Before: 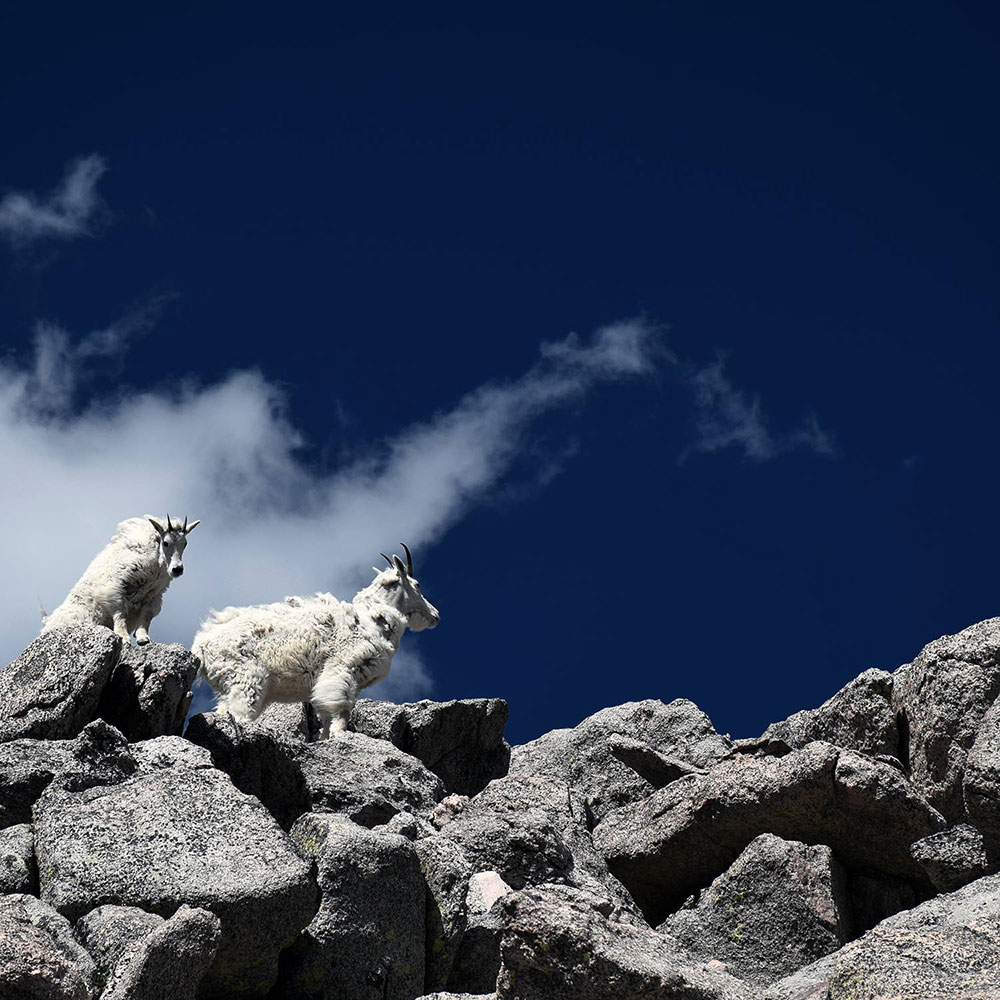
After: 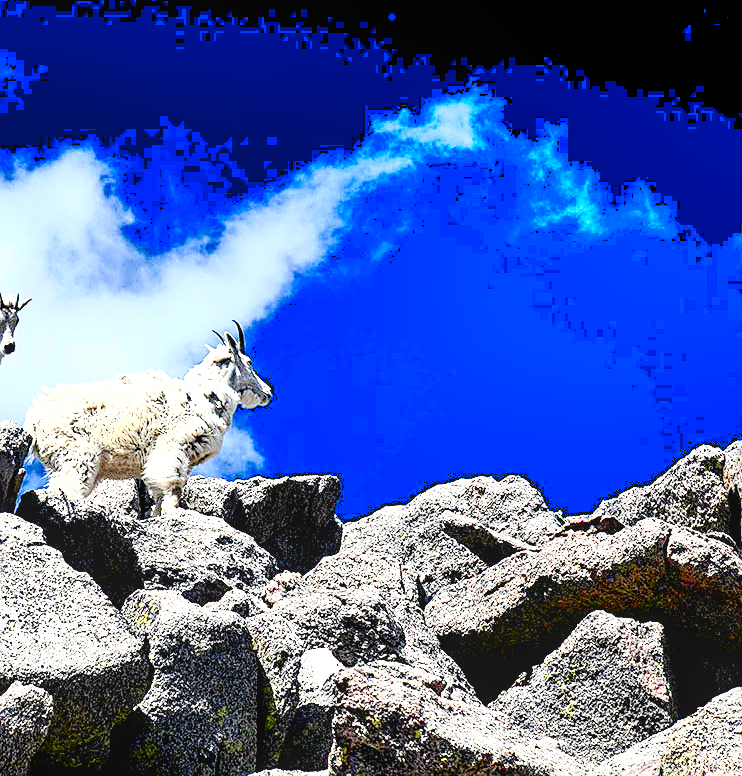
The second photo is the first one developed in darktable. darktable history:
local contrast: on, module defaults
sharpen: on, module defaults
tone curve: curves: ch0 [(0, 0) (0.004, 0) (0.133, 0.071) (0.325, 0.456) (0.832, 0.957) (1, 1)], color space Lab, independent channels, preserve colors none
color balance rgb: power › hue 310.83°, perceptual saturation grading › global saturation 20%, perceptual saturation grading › highlights 1.958%, perceptual saturation grading › shadows 49.418%, global vibrance 20%
shadows and highlights: low approximation 0.01, soften with gaussian
levels: levels [0.008, 0.318, 0.836]
crop: left 16.876%, top 22.372%, right 8.876%
exposure: black level correction 0.001, compensate exposure bias true, compensate highlight preservation false
